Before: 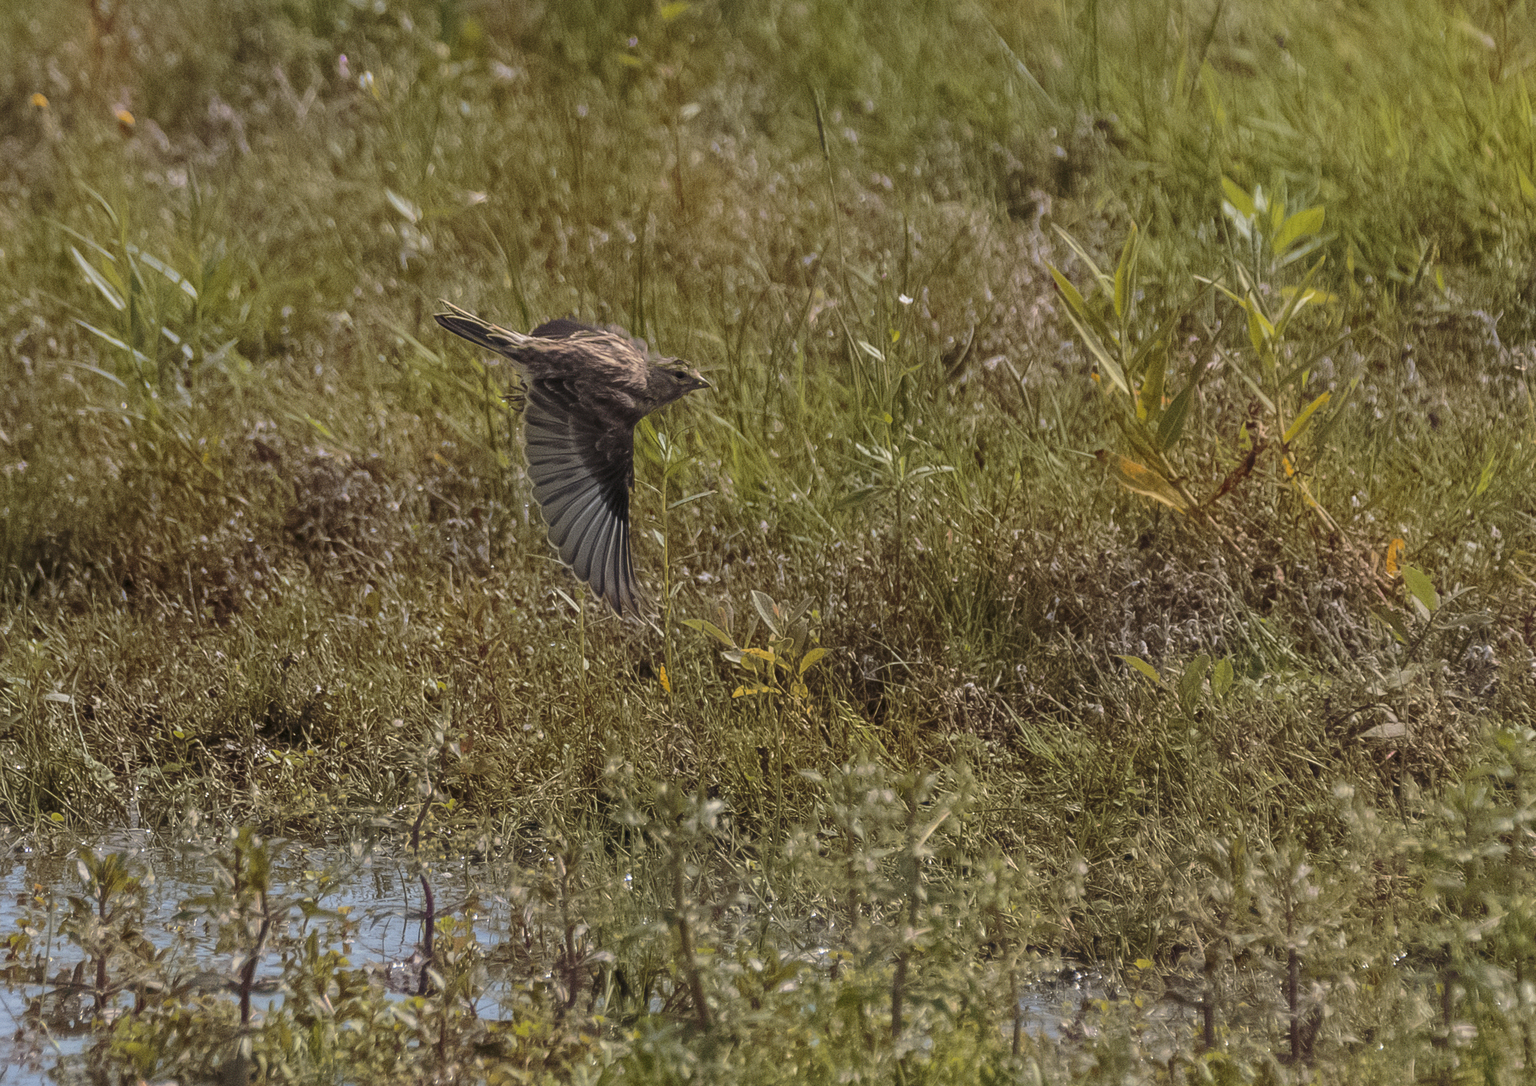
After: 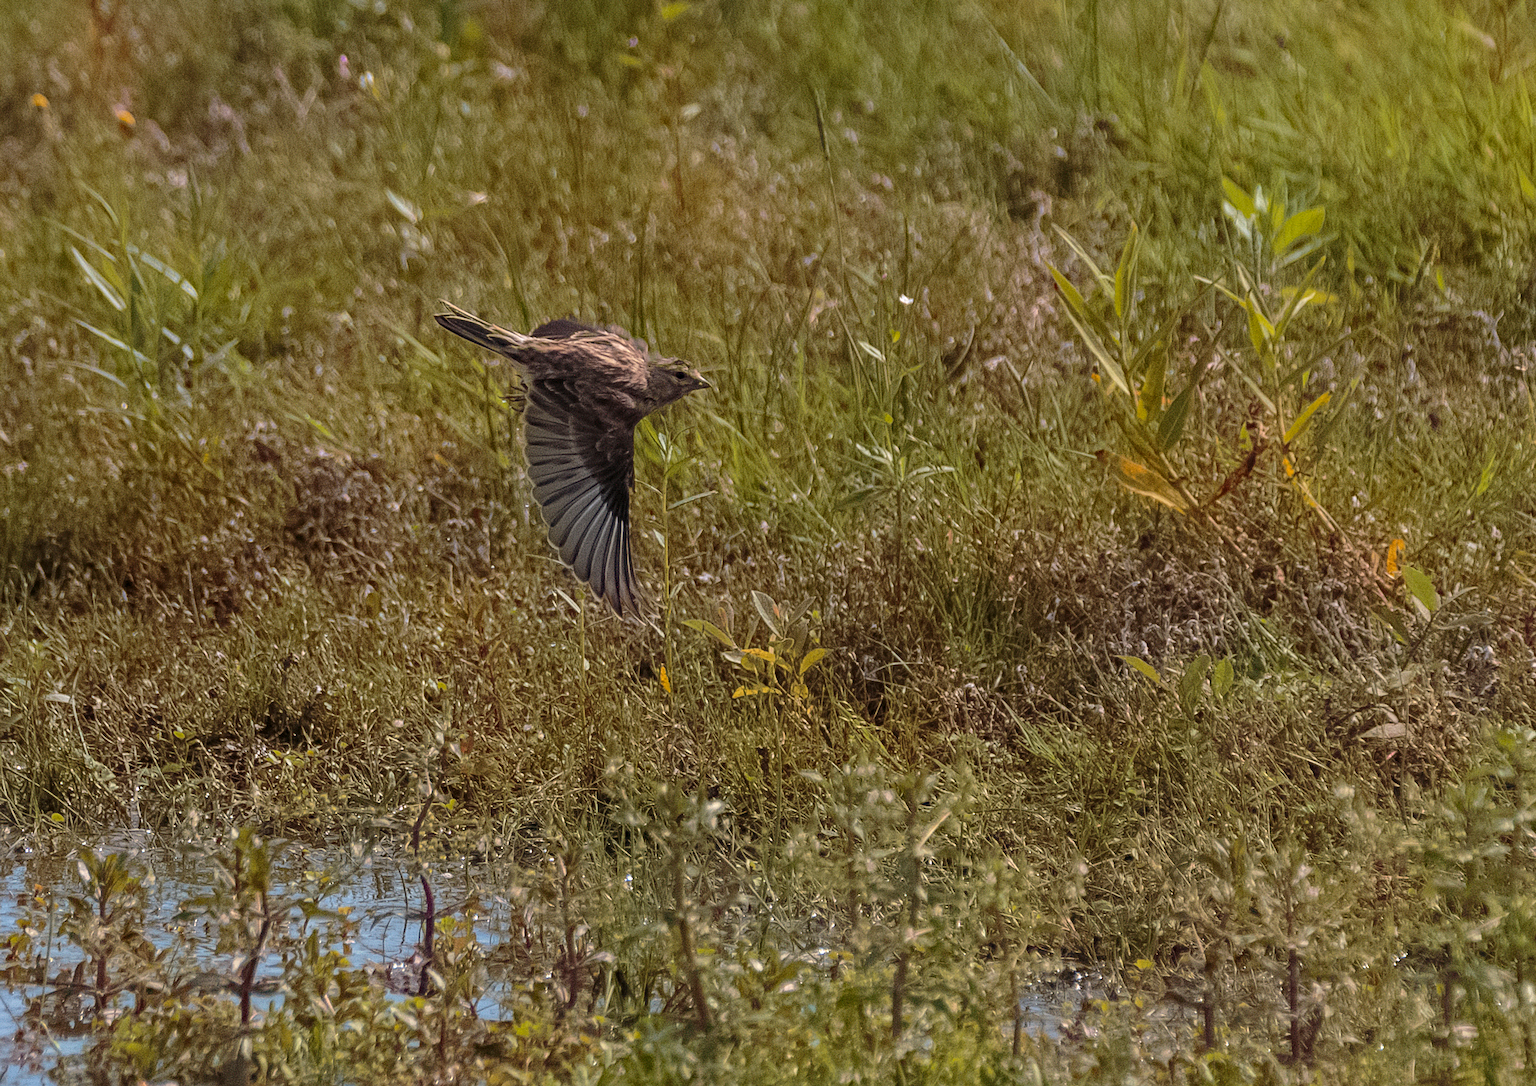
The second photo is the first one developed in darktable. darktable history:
white balance: red 1, blue 1
sharpen: amount 0.2
haze removal: strength 0.29, distance 0.25, compatibility mode true, adaptive false
